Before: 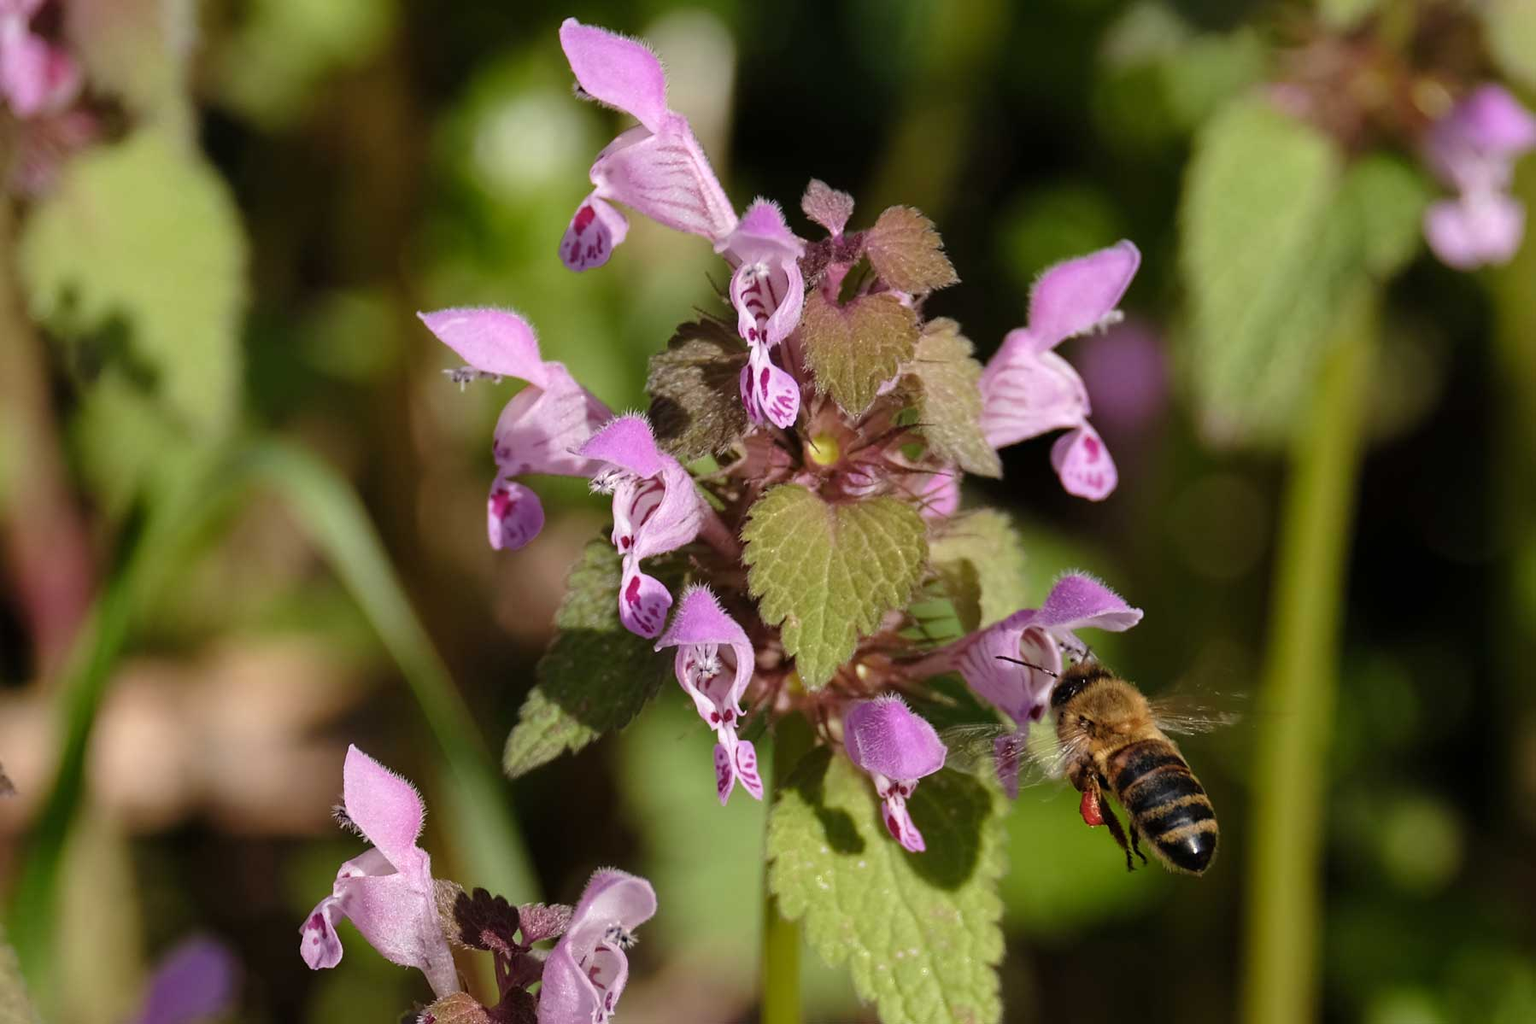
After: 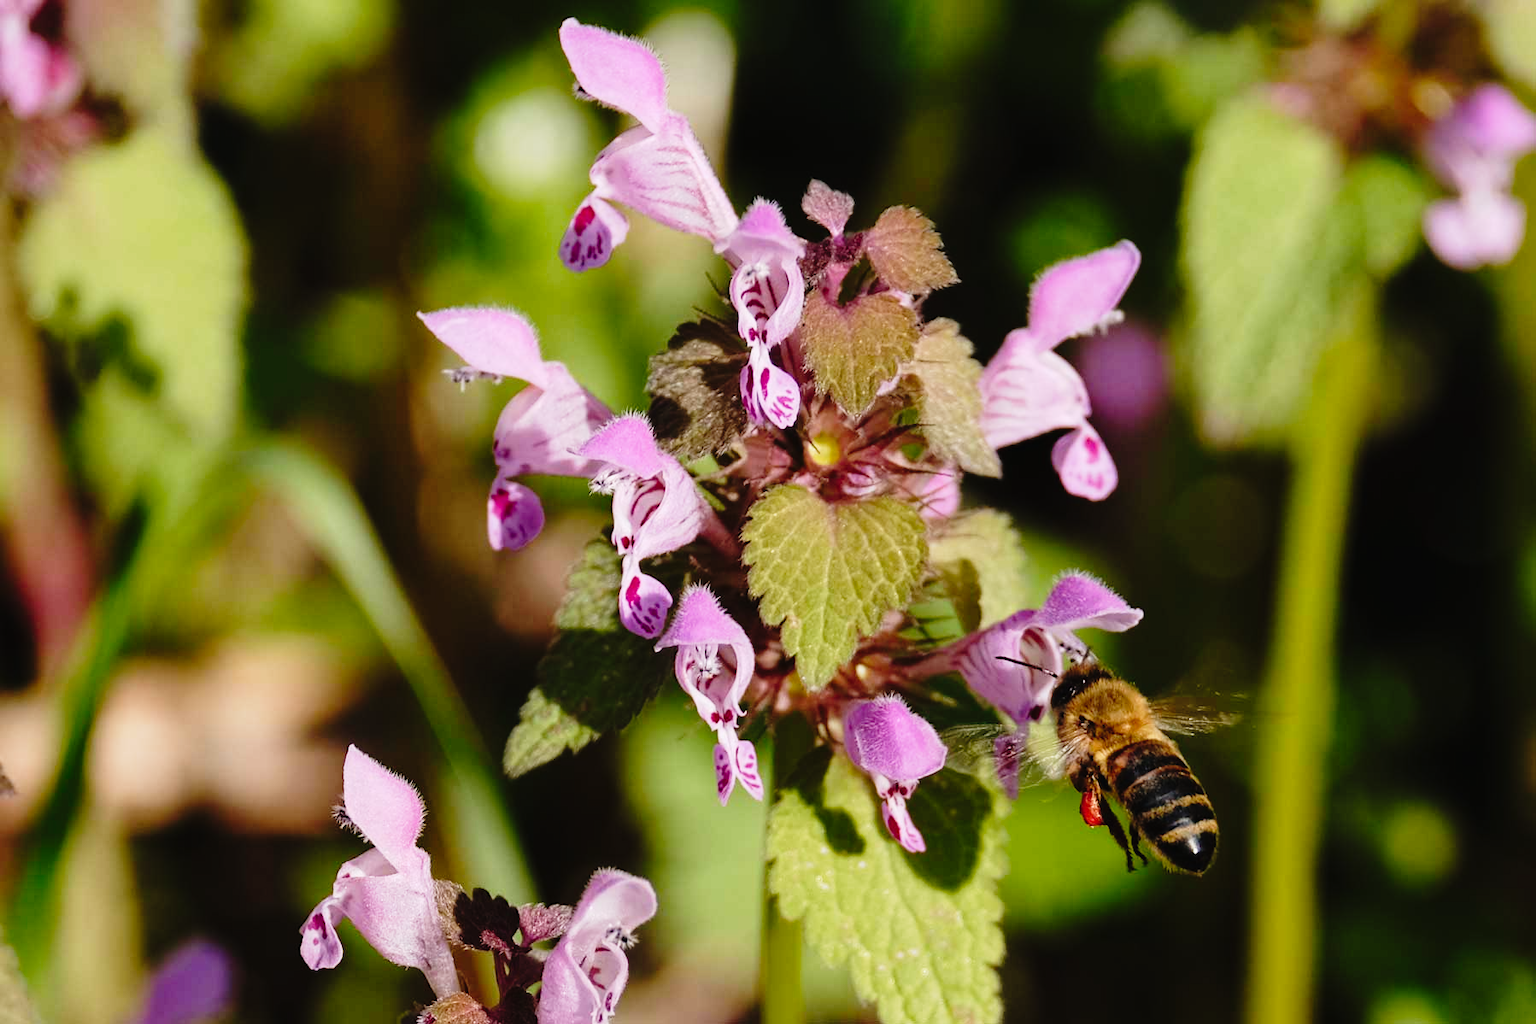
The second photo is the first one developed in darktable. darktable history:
tone curve: curves: ch0 [(0, 0.014) (0.17, 0.099) (0.392, 0.438) (0.725, 0.828) (0.872, 0.918) (1, 0.981)]; ch1 [(0, 0) (0.402, 0.36) (0.489, 0.491) (0.5, 0.503) (0.515, 0.52) (0.545, 0.572) (0.615, 0.662) (0.701, 0.725) (1, 1)]; ch2 [(0, 0) (0.42, 0.458) (0.485, 0.499) (0.503, 0.503) (0.531, 0.542) (0.561, 0.594) (0.644, 0.694) (0.717, 0.753) (1, 0.991)], preserve colors none
